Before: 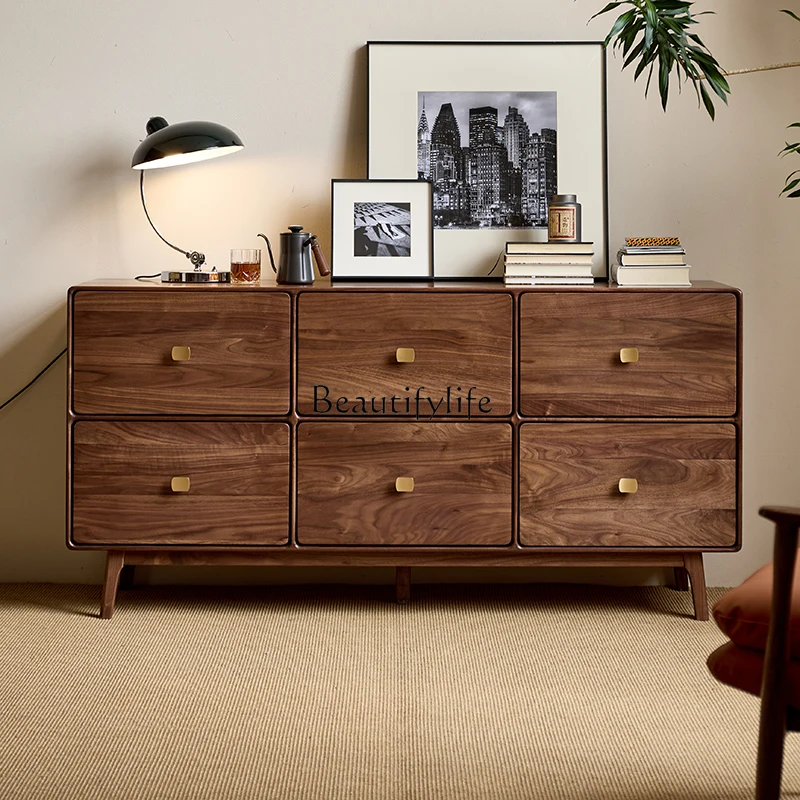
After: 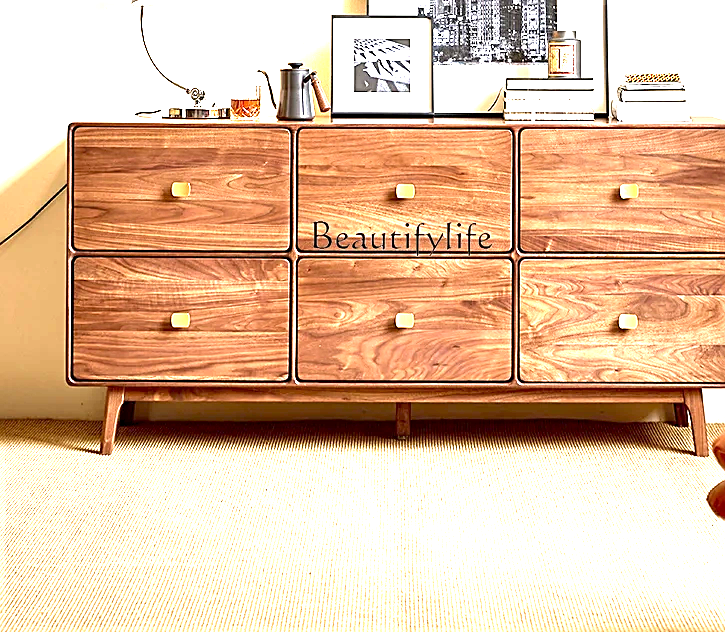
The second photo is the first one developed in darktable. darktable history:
exposure: black level correction 0.001, exposure 2.671 EV, compensate highlight preservation false
sharpen: on, module defaults
crop: top 20.623%, right 9.332%, bottom 0.301%
